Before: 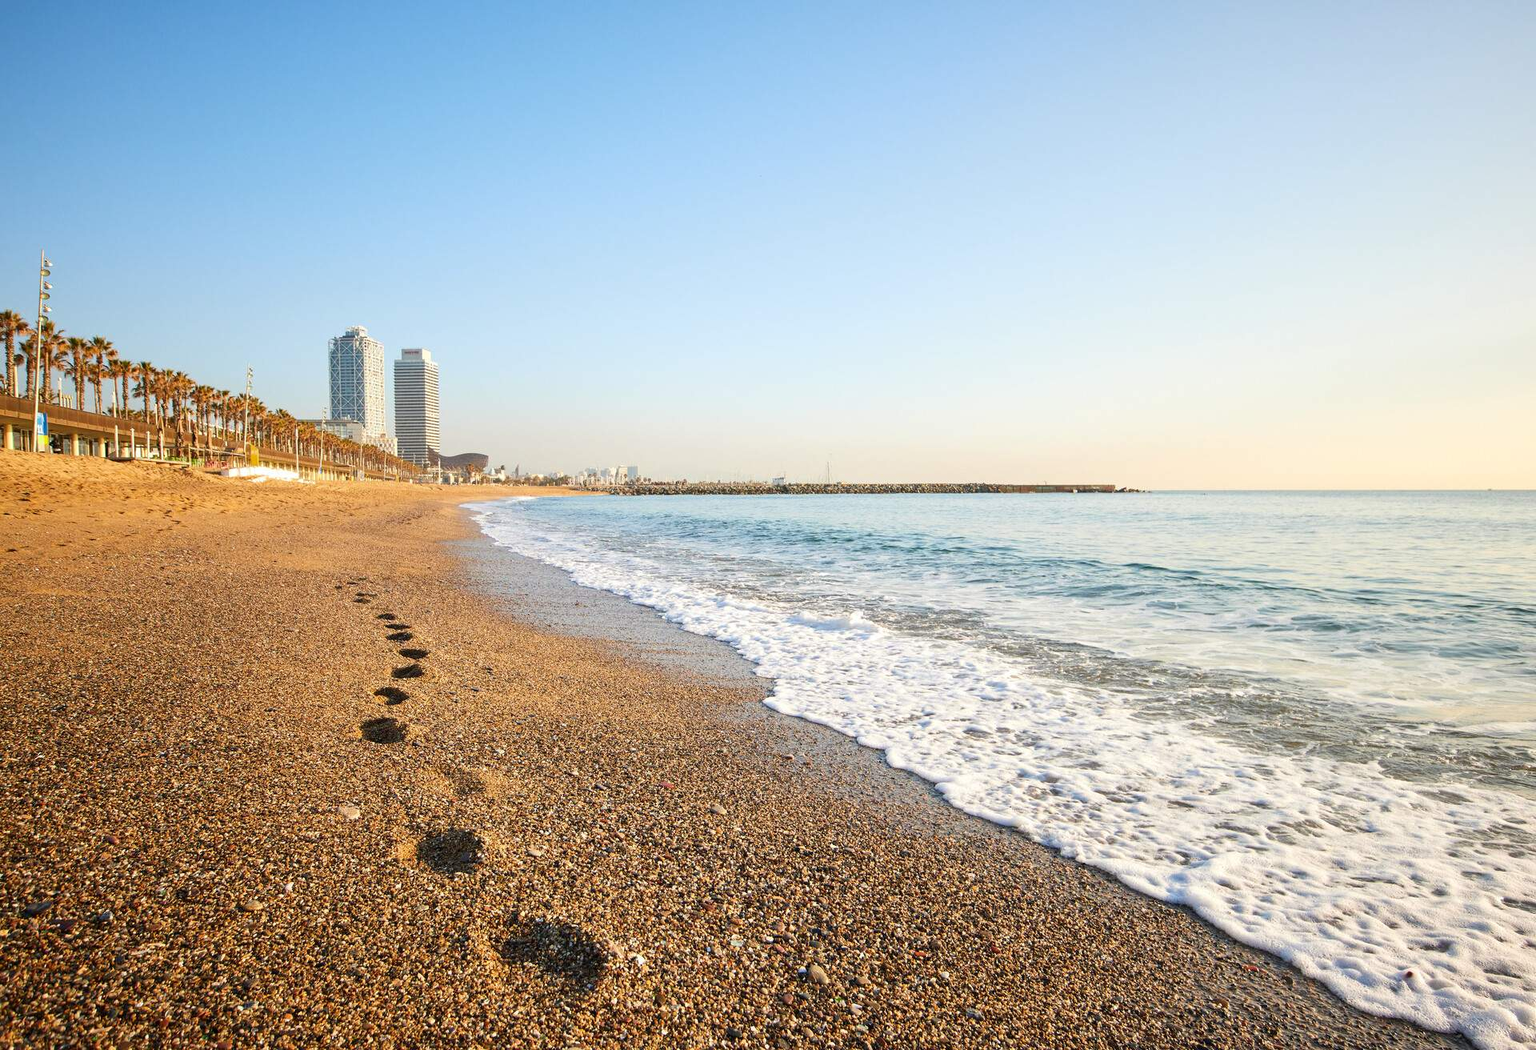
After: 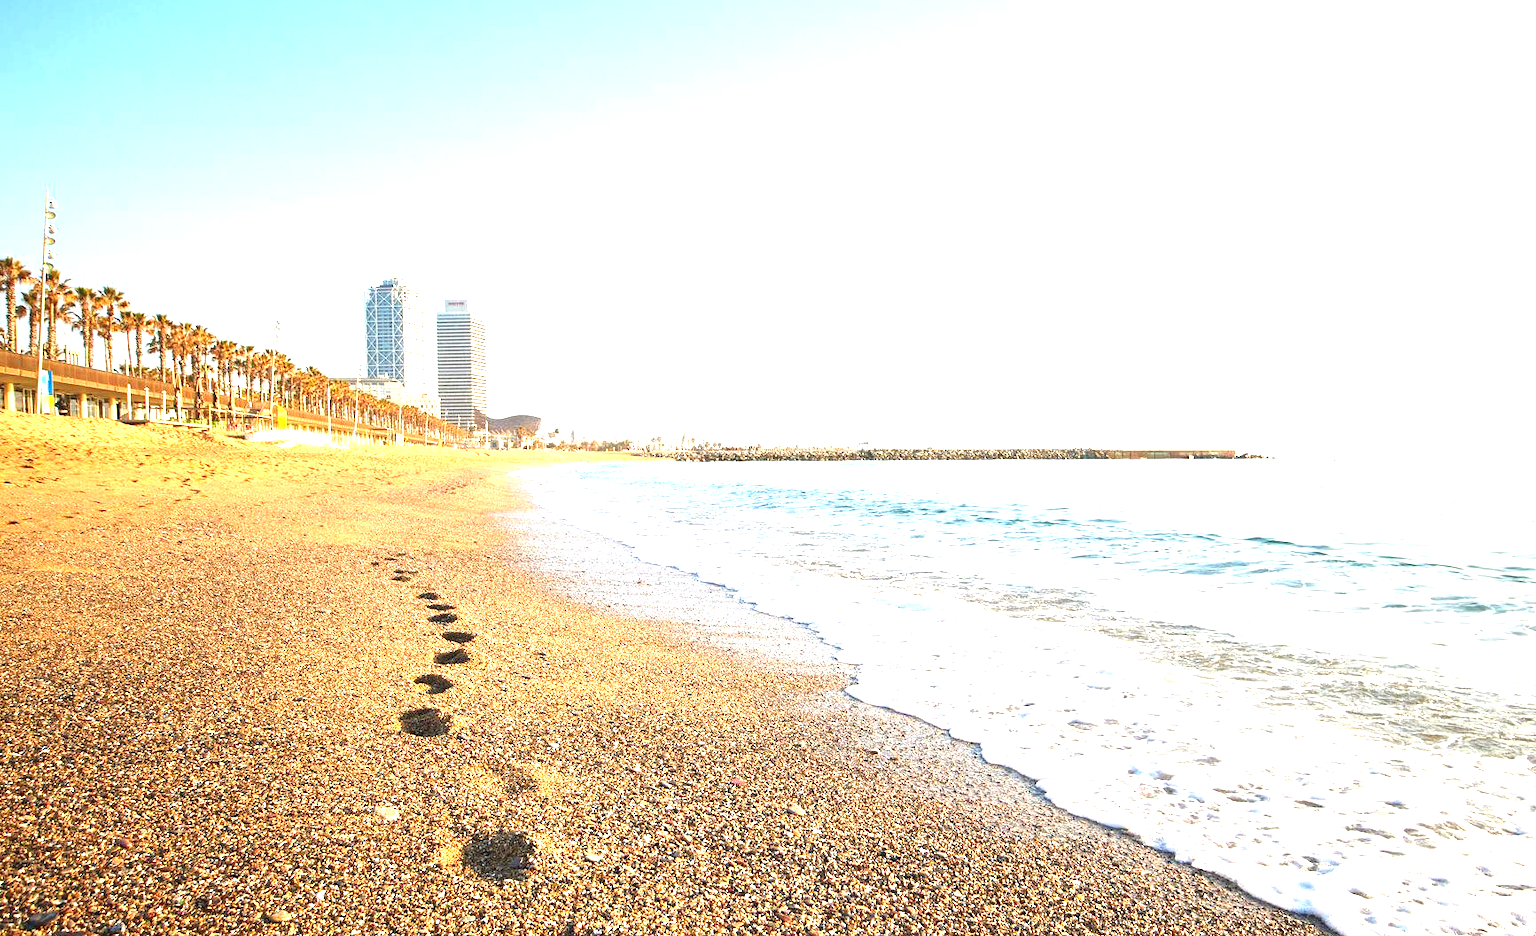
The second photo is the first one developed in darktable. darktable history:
exposure: black level correction -0.002, exposure 1.35 EV, compensate highlight preservation false
crop: top 7.49%, right 9.717%, bottom 11.943%
